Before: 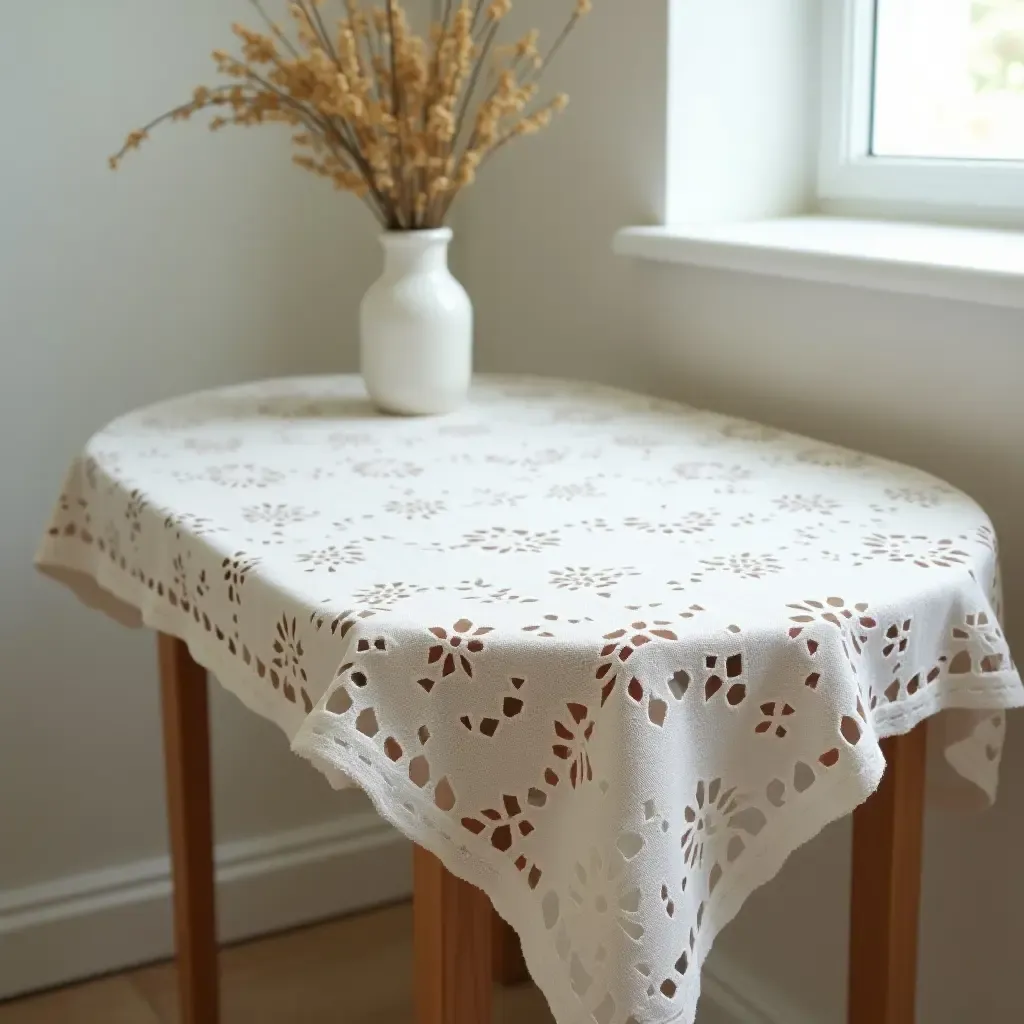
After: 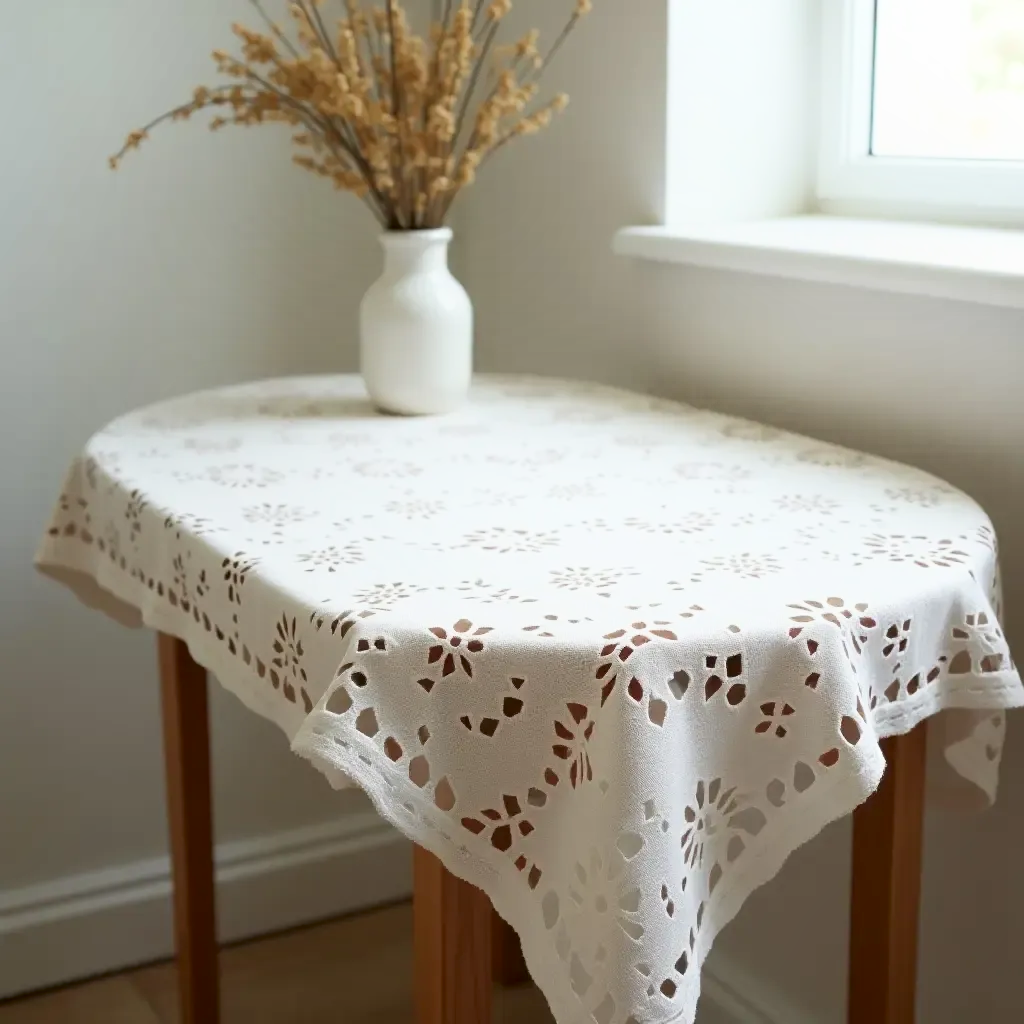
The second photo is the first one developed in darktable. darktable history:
tone equalizer: on, module defaults
shadows and highlights: shadows -64.2, white point adjustment -5.25, highlights 60.31
